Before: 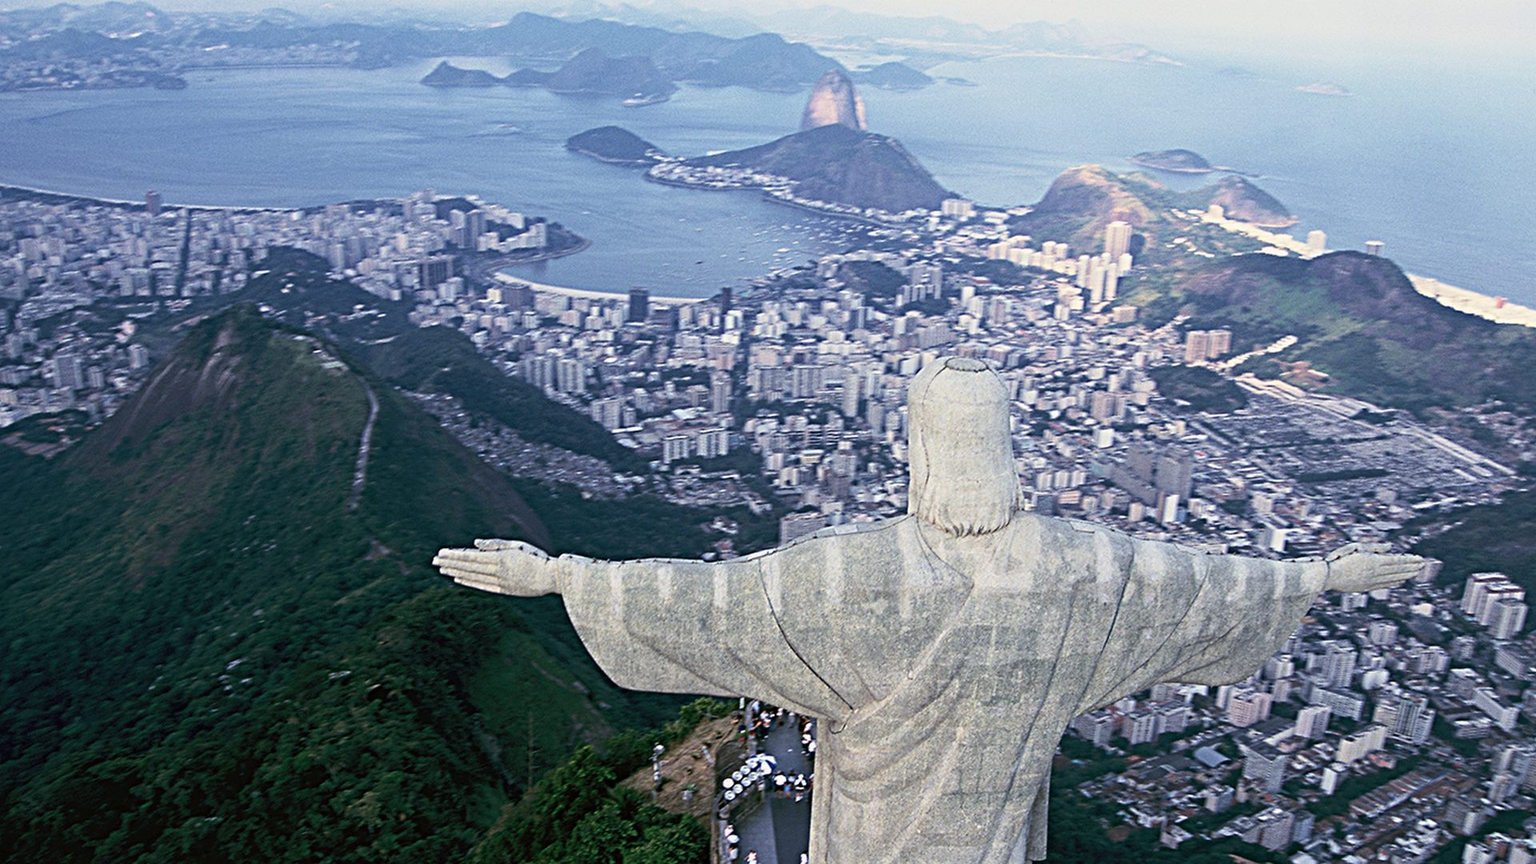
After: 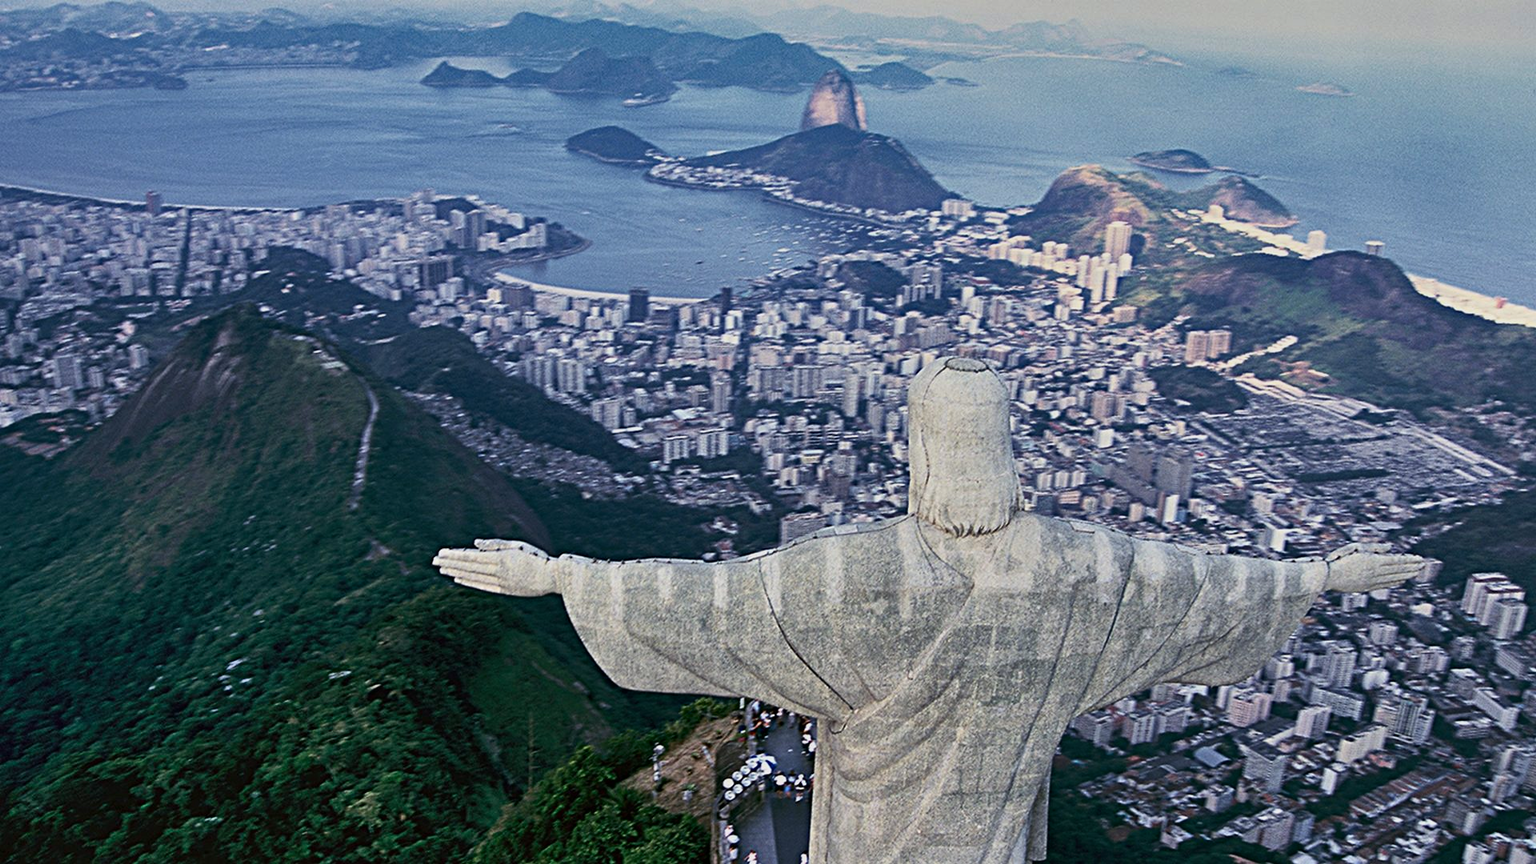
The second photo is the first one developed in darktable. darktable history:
shadows and highlights: radius 129.16, shadows 64.91, white point adjustment -10, highlights -54.39, compress 48.42%, highlights color adjustment 100%, soften with gaussian
contrast brightness saturation: contrast 0.15
